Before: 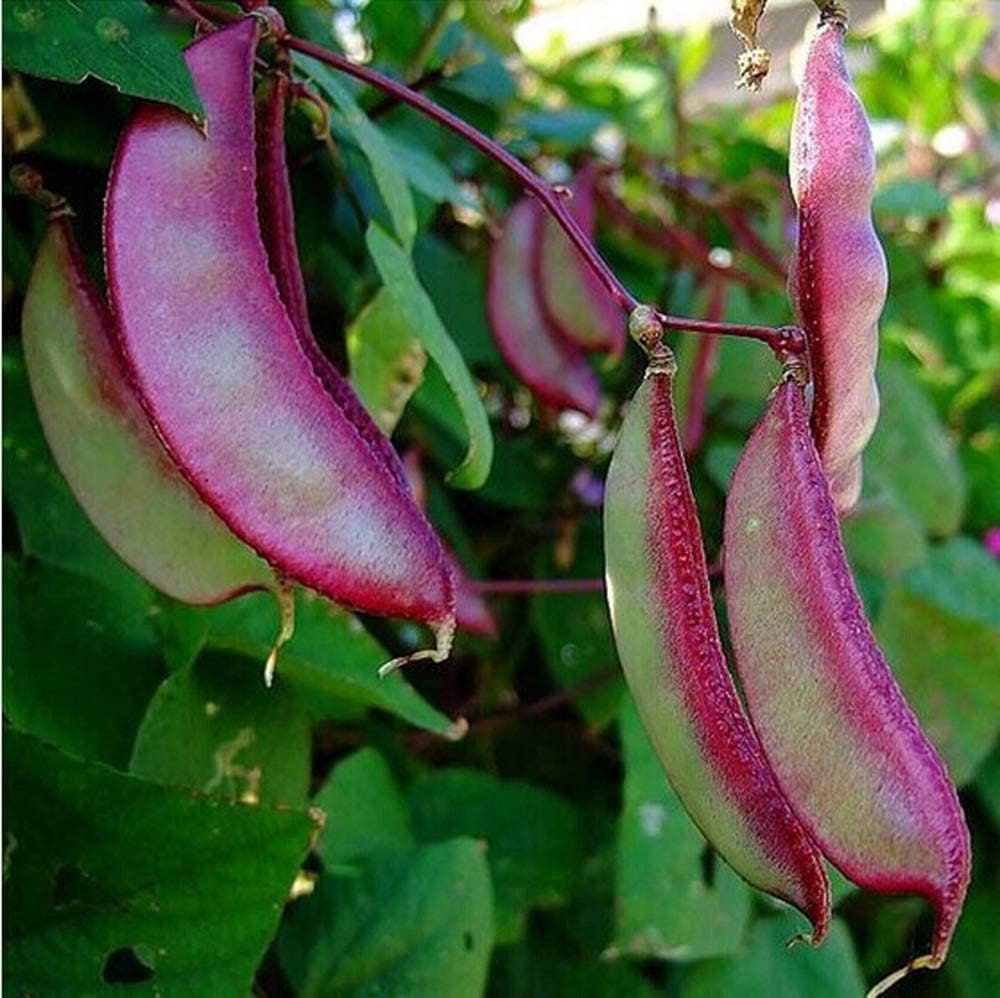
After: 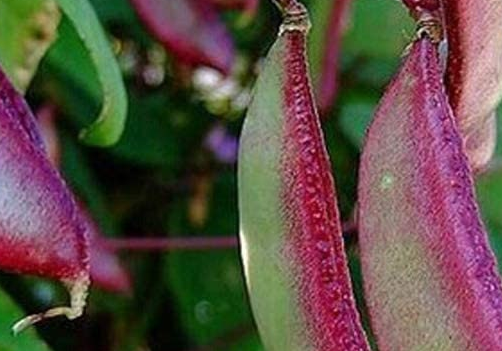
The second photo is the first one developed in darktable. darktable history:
crop: left 36.635%, top 34.453%, right 13.109%, bottom 30.366%
